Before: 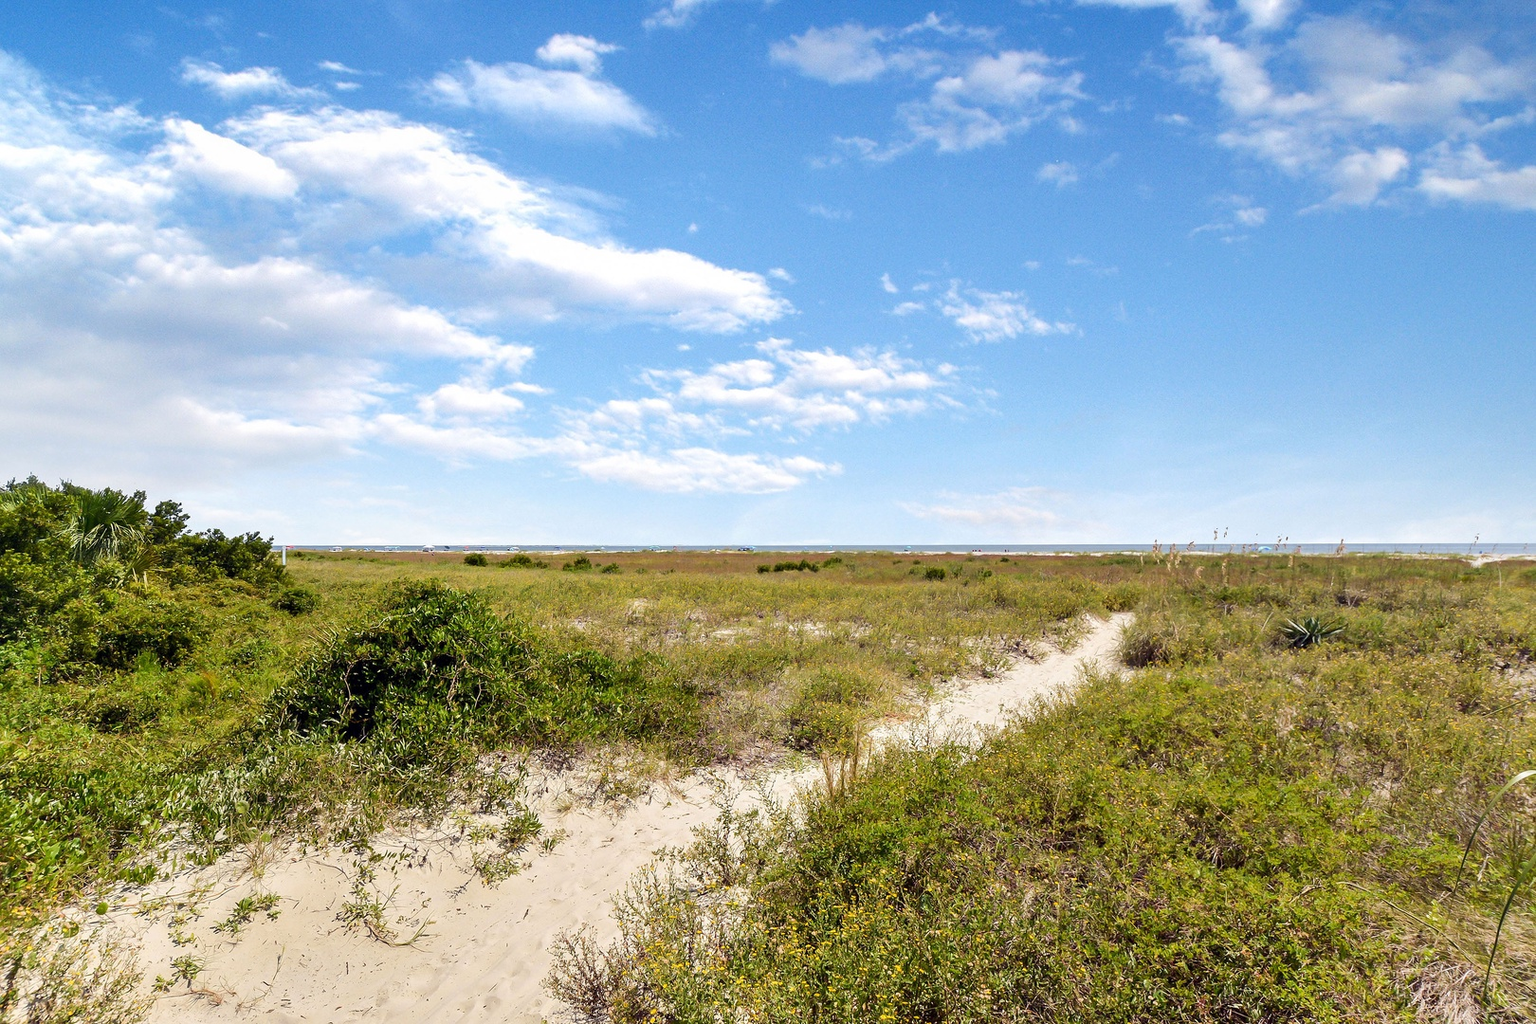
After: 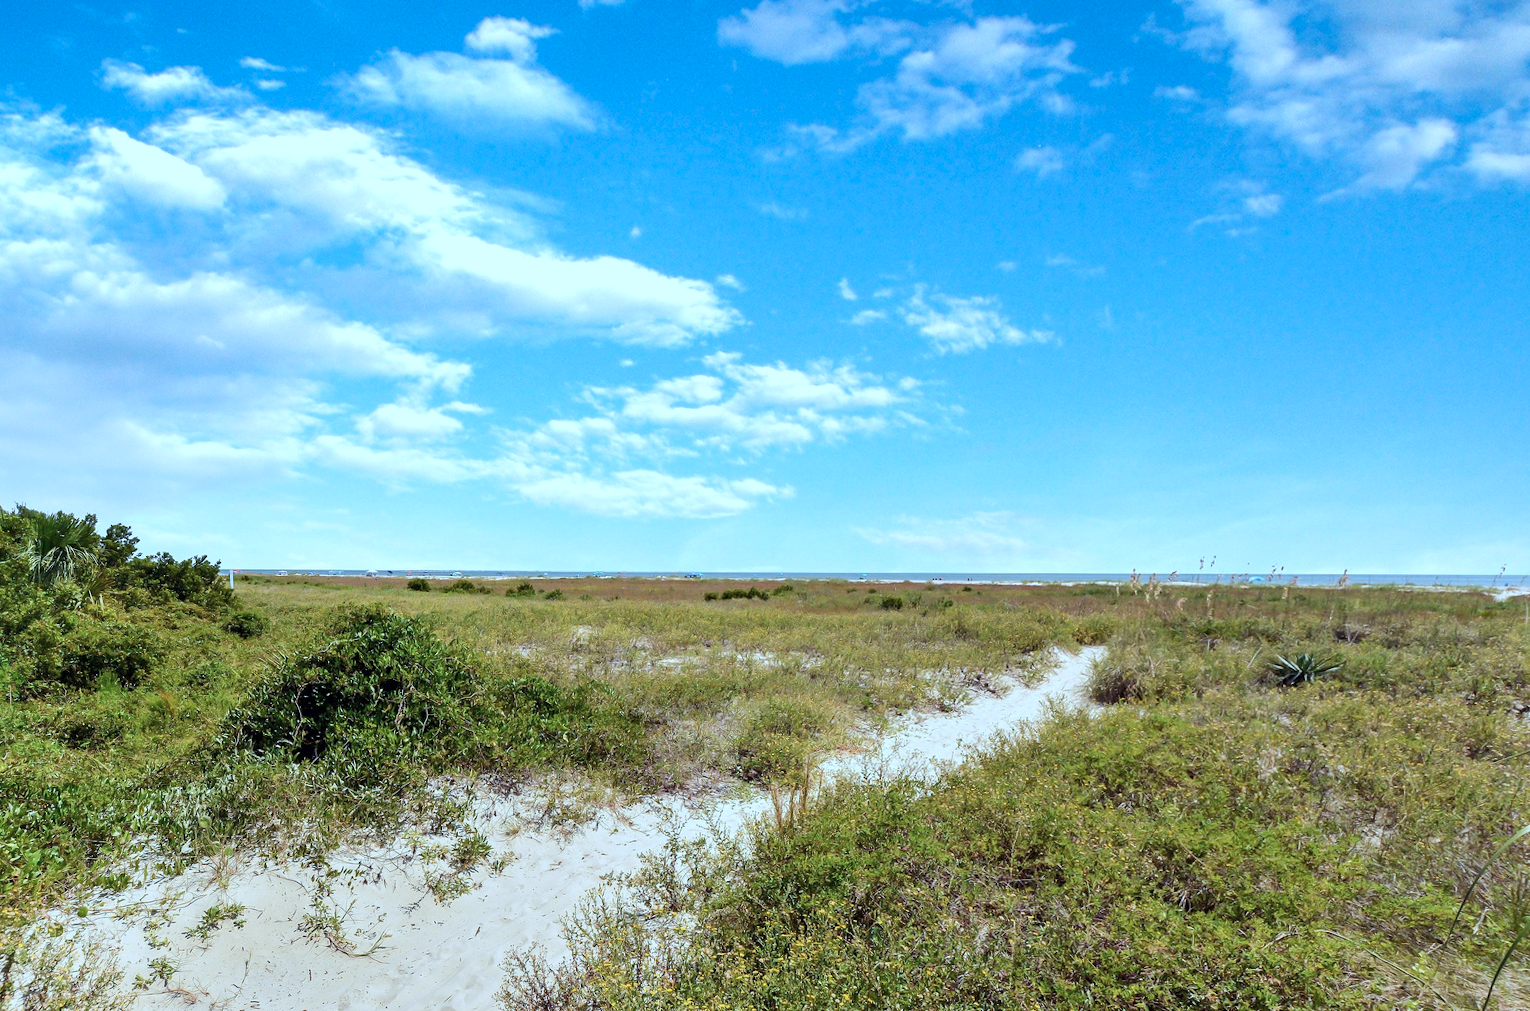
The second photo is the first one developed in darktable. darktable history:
color correction: highlights a* -9.73, highlights b* -21.22
rotate and perspective: rotation 0.062°, lens shift (vertical) 0.115, lens shift (horizontal) -0.133, crop left 0.047, crop right 0.94, crop top 0.061, crop bottom 0.94
